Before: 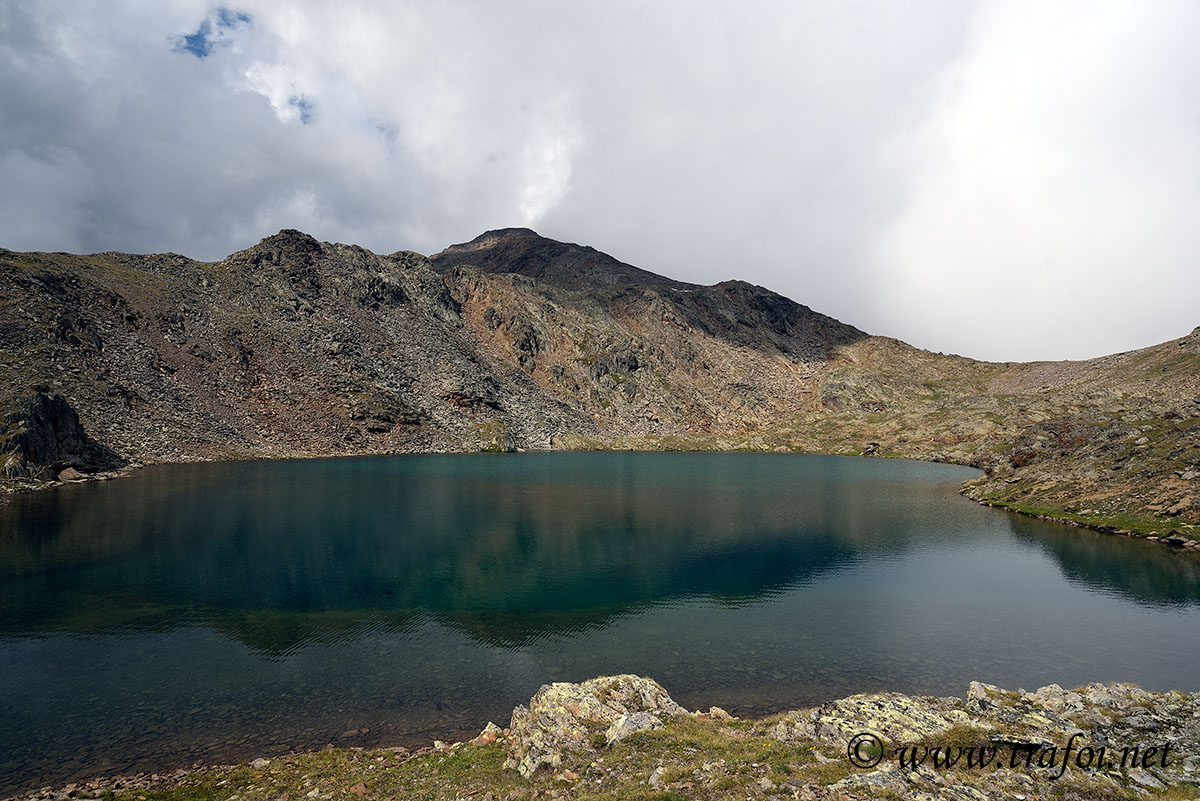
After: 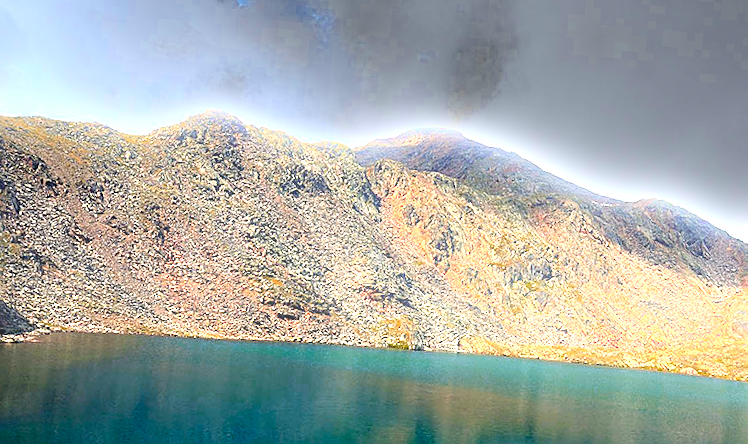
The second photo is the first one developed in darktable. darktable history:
crop and rotate: angle -4.99°, left 2.122%, top 6.945%, right 27.566%, bottom 30.519%
exposure: black level correction 0, exposure 2 EV, compensate highlight preservation false
sharpen: on, module defaults
bloom: size 5%, threshold 95%, strength 15%
color zones: curves: ch0 [(0.473, 0.374) (0.742, 0.784)]; ch1 [(0.354, 0.737) (0.742, 0.705)]; ch2 [(0.318, 0.421) (0.758, 0.532)]
white balance: emerald 1
